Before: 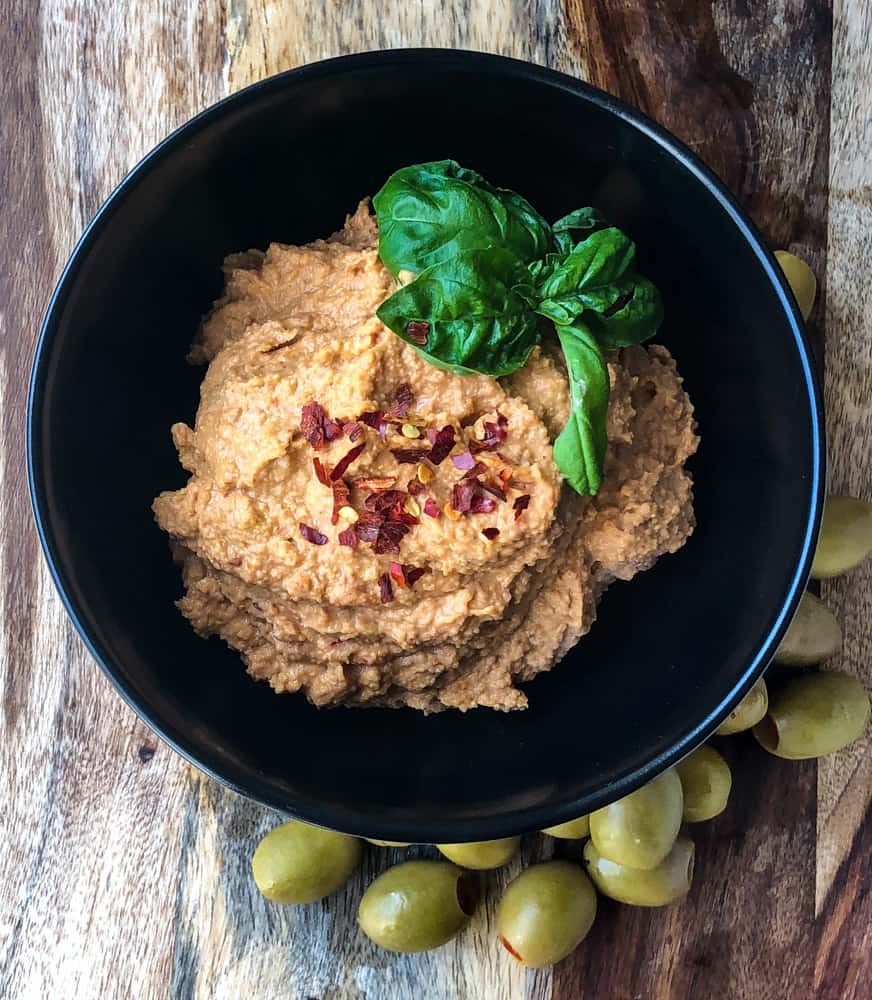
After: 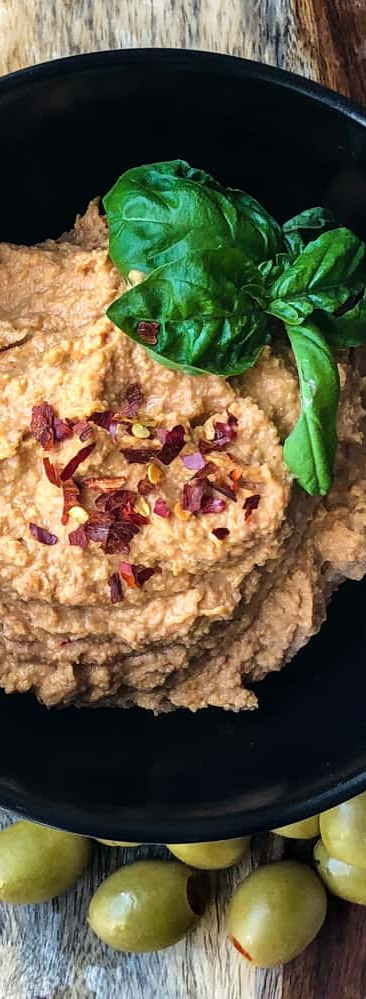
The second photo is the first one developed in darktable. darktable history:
crop: left 30.982%, right 27.001%
